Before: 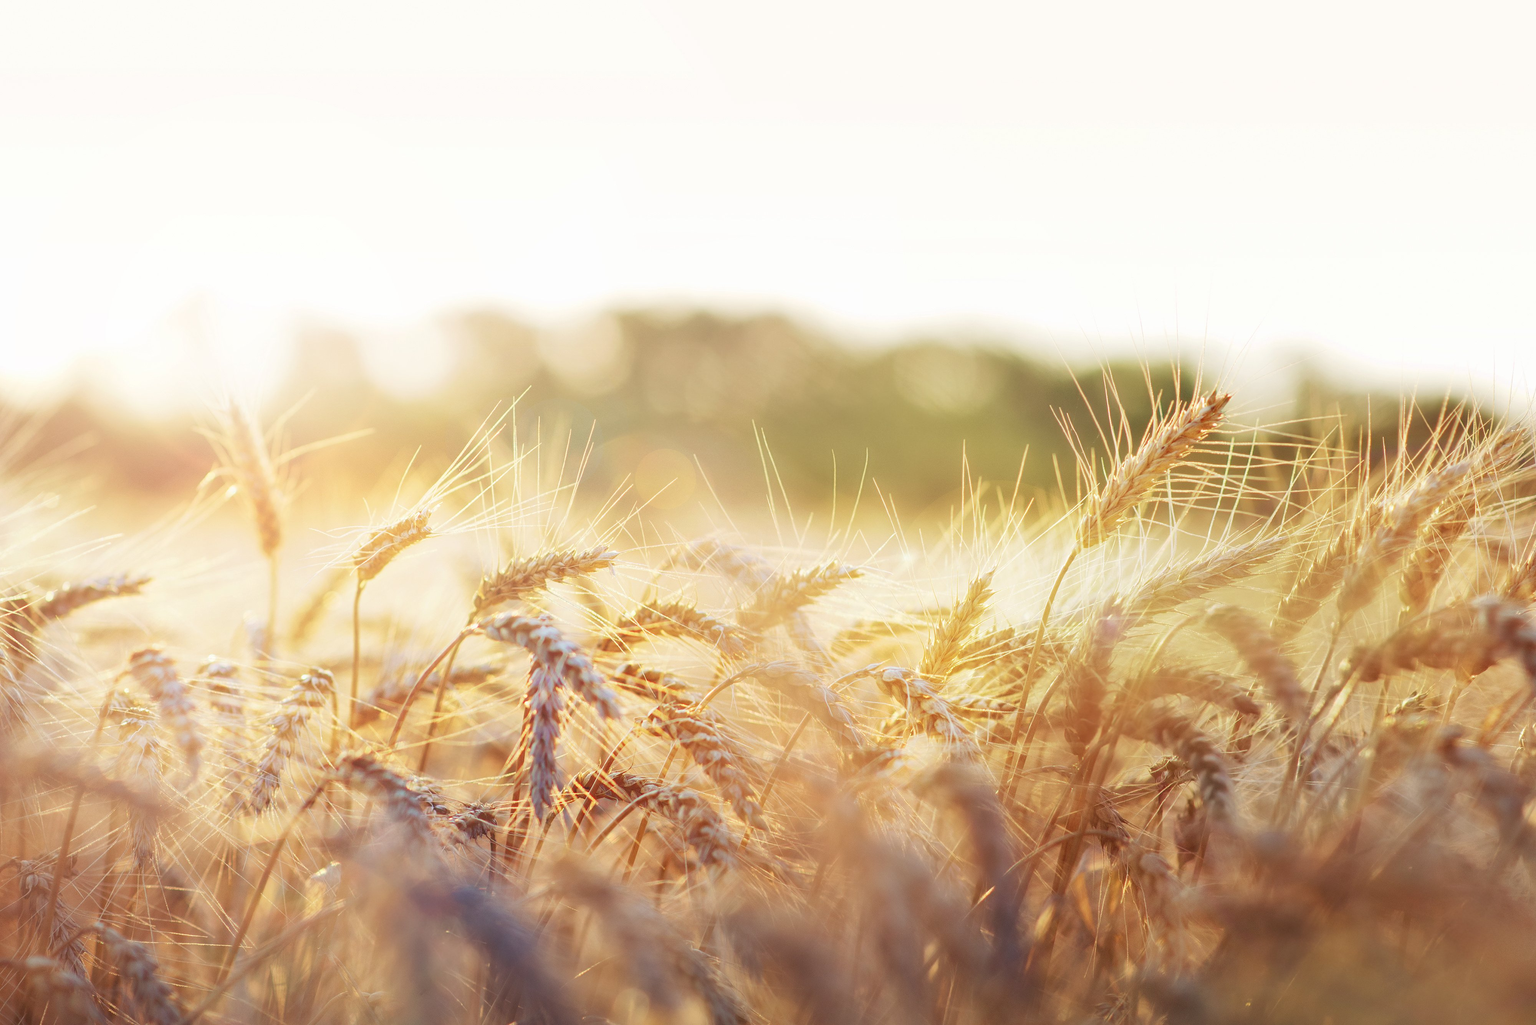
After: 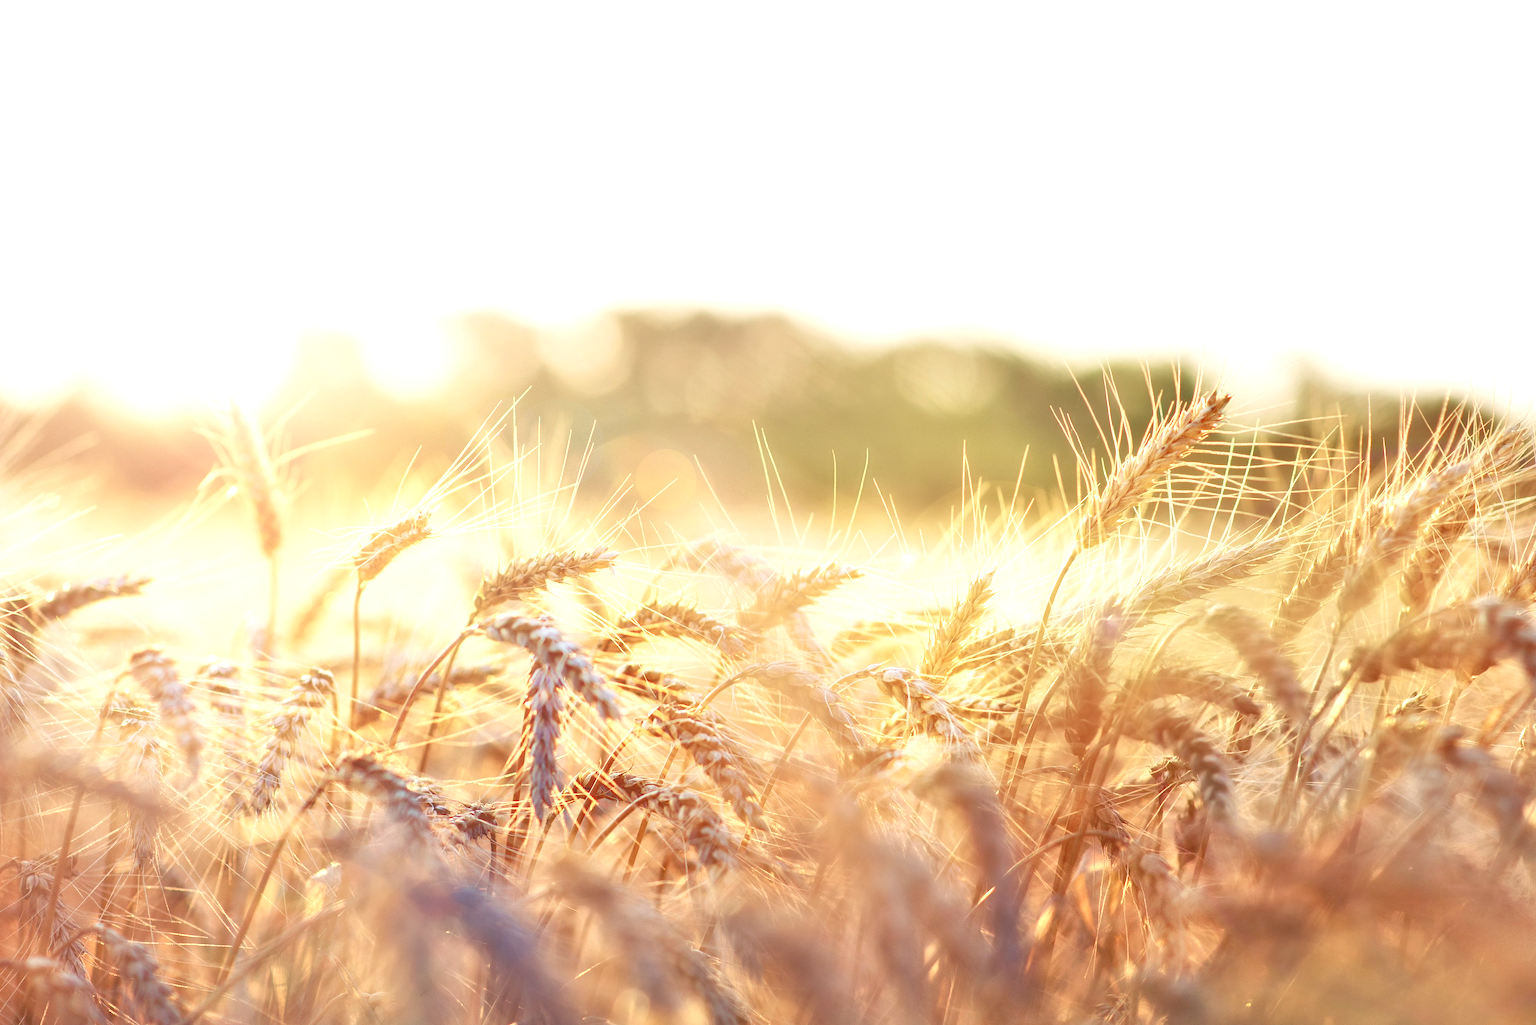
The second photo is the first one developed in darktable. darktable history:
tone equalizer: -7 EV 0.15 EV, -6 EV 0.6 EV, -5 EV 1.15 EV, -4 EV 1.33 EV, -3 EV 1.15 EV, -2 EV 0.6 EV, -1 EV 0.15 EV, mask exposure compensation -0.5 EV
color balance rgb: shadows lift › chroma 1%, shadows lift › hue 28.8°, power › hue 60°, highlights gain › chroma 1%, highlights gain › hue 60°, global offset › luminance 0.25%, perceptual saturation grading › highlights -20%, perceptual saturation grading › shadows 20%, perceptual brilliance grading › highlights 10%, perceptual brilliance grading › shadows -5%, global vibrance 19.67%
